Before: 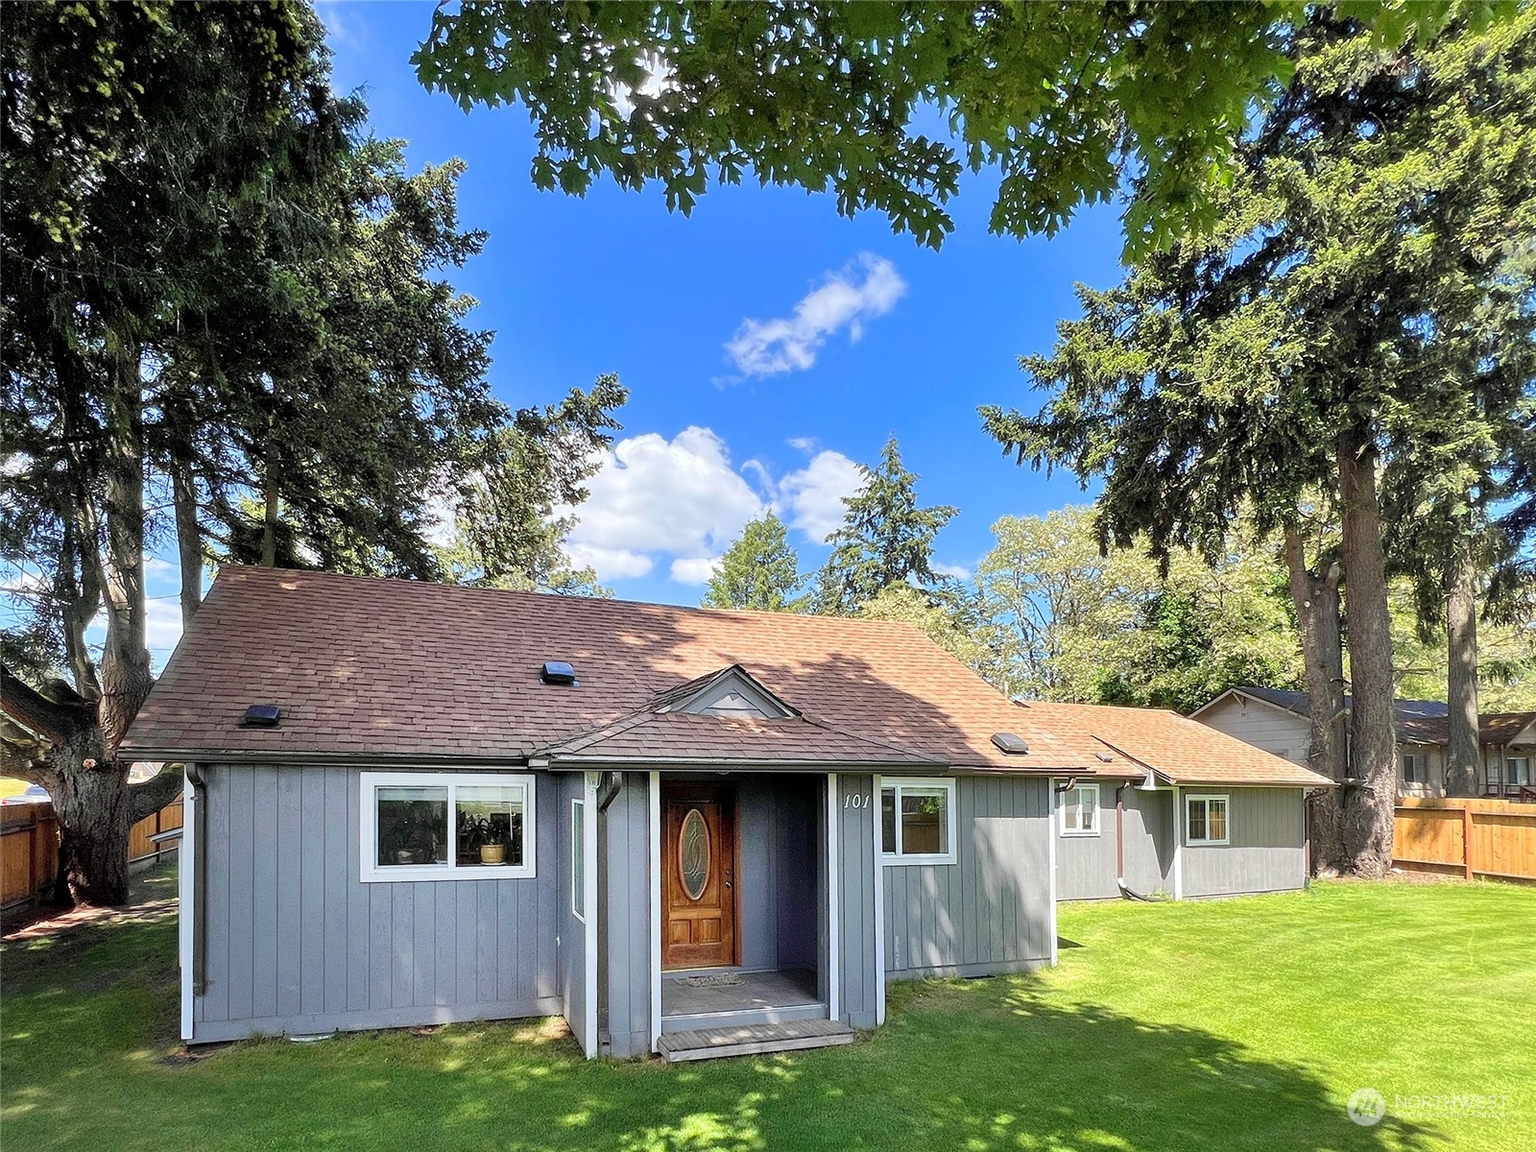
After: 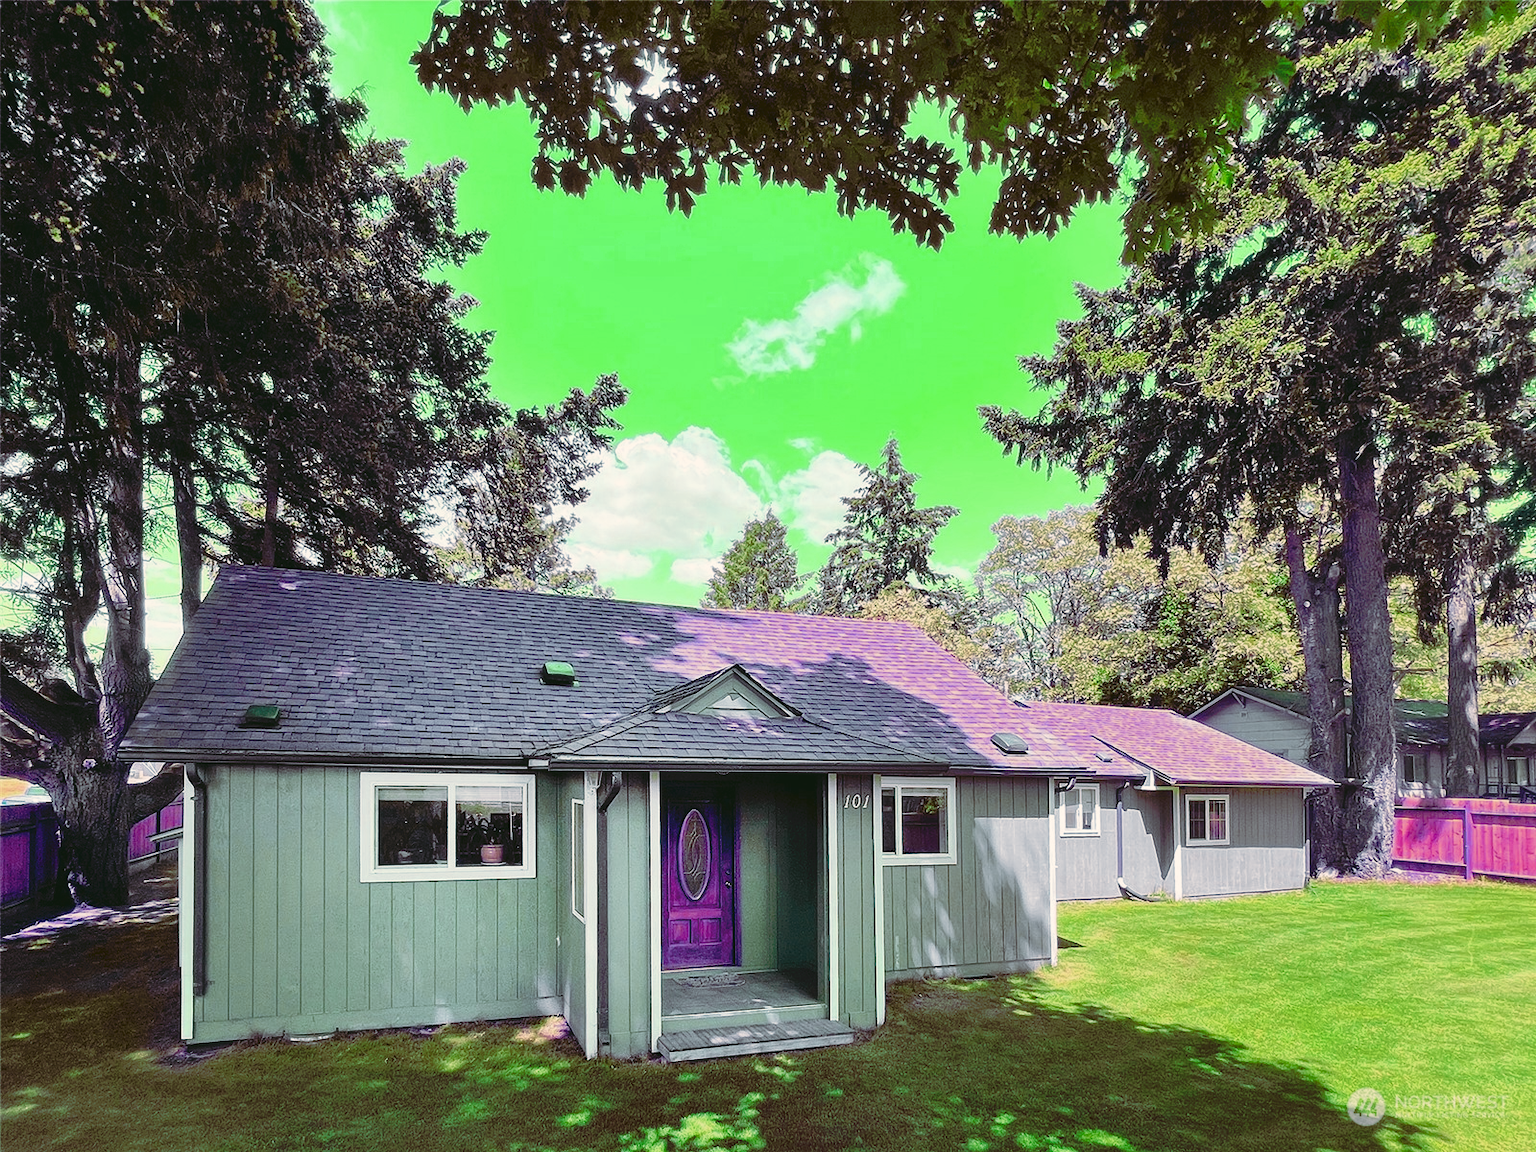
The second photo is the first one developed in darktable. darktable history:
tone curve: curves: ch0 [(0, 0) (0.003, 0.026) (0.011, 0.024) (0.025, 0.022) (0.044, 0.031) (0.069, 0.067) (0.1, 0.094) (0.136, 0.102) (0.177, 0.14) (0.224, 0.189) (0.277, 0.238) (0.335, 0.325) (0.399, 0.379) (0.468, 0.453) (0.543, 0.528) (0.623, 0.609) (0.709, 0.695) (0.801, 0.793) (0.898, 0.898) (1, 1)], preserve colors none
color look up table: target L [87.08, 84.26, 57.29, 77.81, 62.37, 34.13, 79.53, 58.73, 64.85, 36.8, 62.18, 56.64, 45.62, 13.72, 40.86, 20.88, 17.16, 58.46, 58.48, 55.69, 43.98, 70.49, 44.74, 62.82, 73.58, 57.41, 30.63, 48.35, 38.49, 13.53, 87.28, 81.97, 83.4, 62.56, 70.5, 89.43, 62.49, 52.34, 43.87, 70.08, 28.72, 40.3, 15.24, 94.97, 91.53, 78.18, 83.01, 61.46, 27.39], target a [-19.3, 1.798, 52.08, -47.17, 18.92, 60.2, -3.223, -54.71, 5.942, 50.86, -23.35, -18.54, -41.66, 36.17, -4.077, 31.07, 0.572, 55.88, 22.26, 32.99, 63.7, -25.51, 71.28, -20.11, -37.19, -36.36, 46.8, -26.96, -20.11, 27.72, -5.395, -24.41, -20.39, -34.77, -28.96, -32.18, -35.08, -2.865, -13.93, -32.12, -19.74, -21.21, -1.141, -6.657, -39.21, -10.42, -62.19, -19.74, -0.889], target b [32.72, 80.09, 49.18, 73.46, -29.73, -55.81, 22.12, 46.78, -15.26, 0.221, 58.28, 22.3, 26.74, -44.06, 36.78, 3.316, 22.37, 4.195, -49.82, -35.01, 19.36, -7.423, -56.86, -37.25, -14.52, -10.91, -31.32, -11.99, -8.554, -33.15, -4.982, -6.57, -2.433, -10.18, -8.259, -9.124, -10.93, -4.988, -1.877, -7.798, -4.979, -4.431, -0.342, 18.59, 52.46, 60.58, 67.74, 37.58, 20.81], num patches 49
